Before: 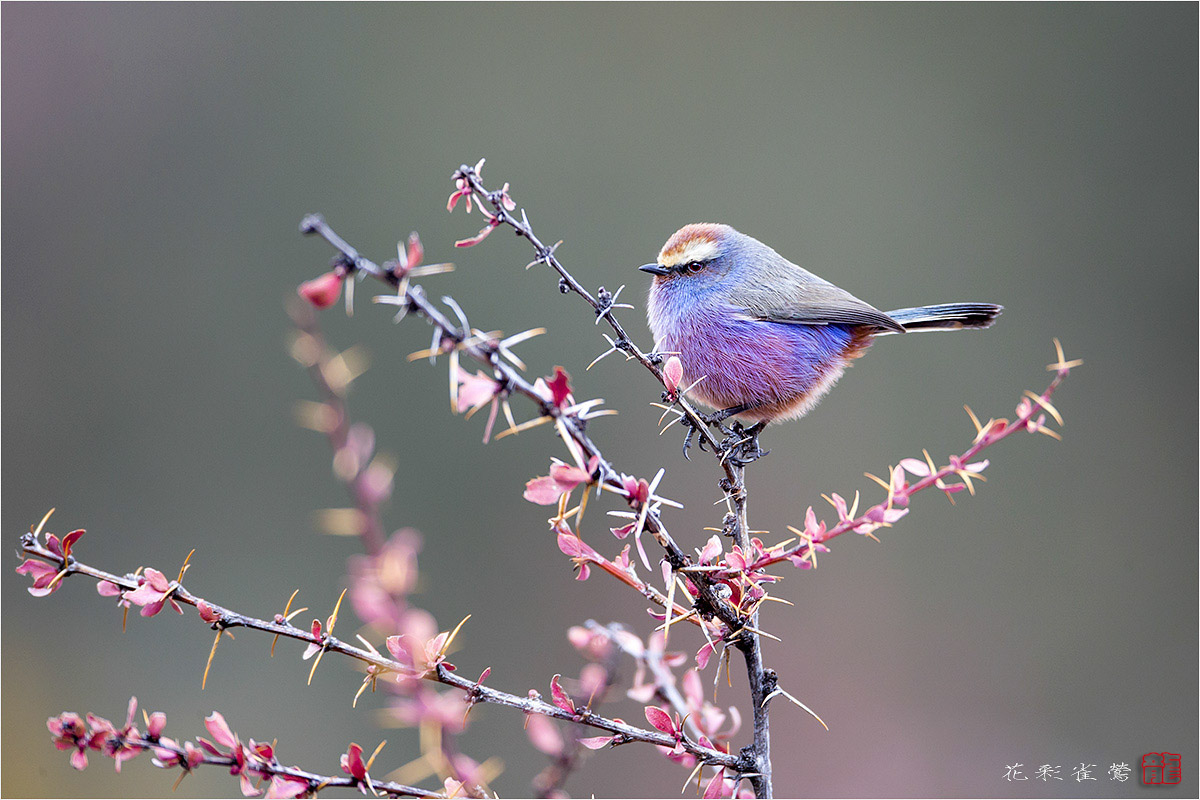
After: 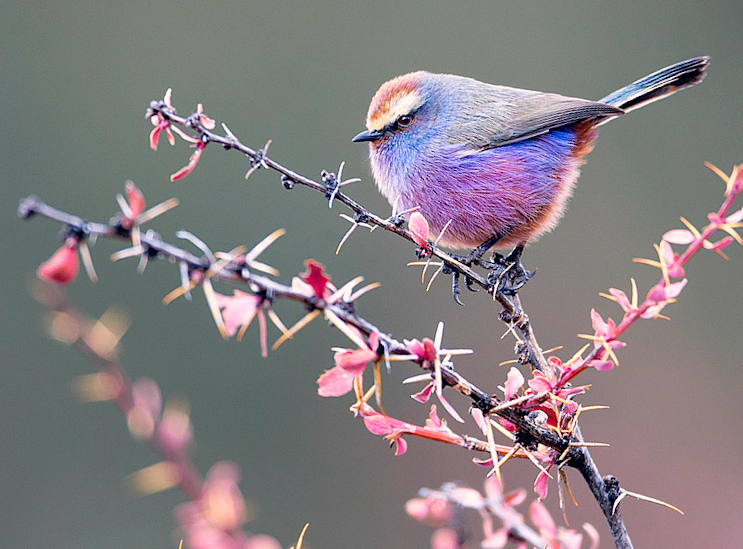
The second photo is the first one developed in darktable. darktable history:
crop and rotate: angle 19.32°, left 6.941%, right 3.843%, bottom 1.143%
color correction: highlights a* 5.37, highlights b* 5.33, shadows a* -4.42, shadows b* -5.1
